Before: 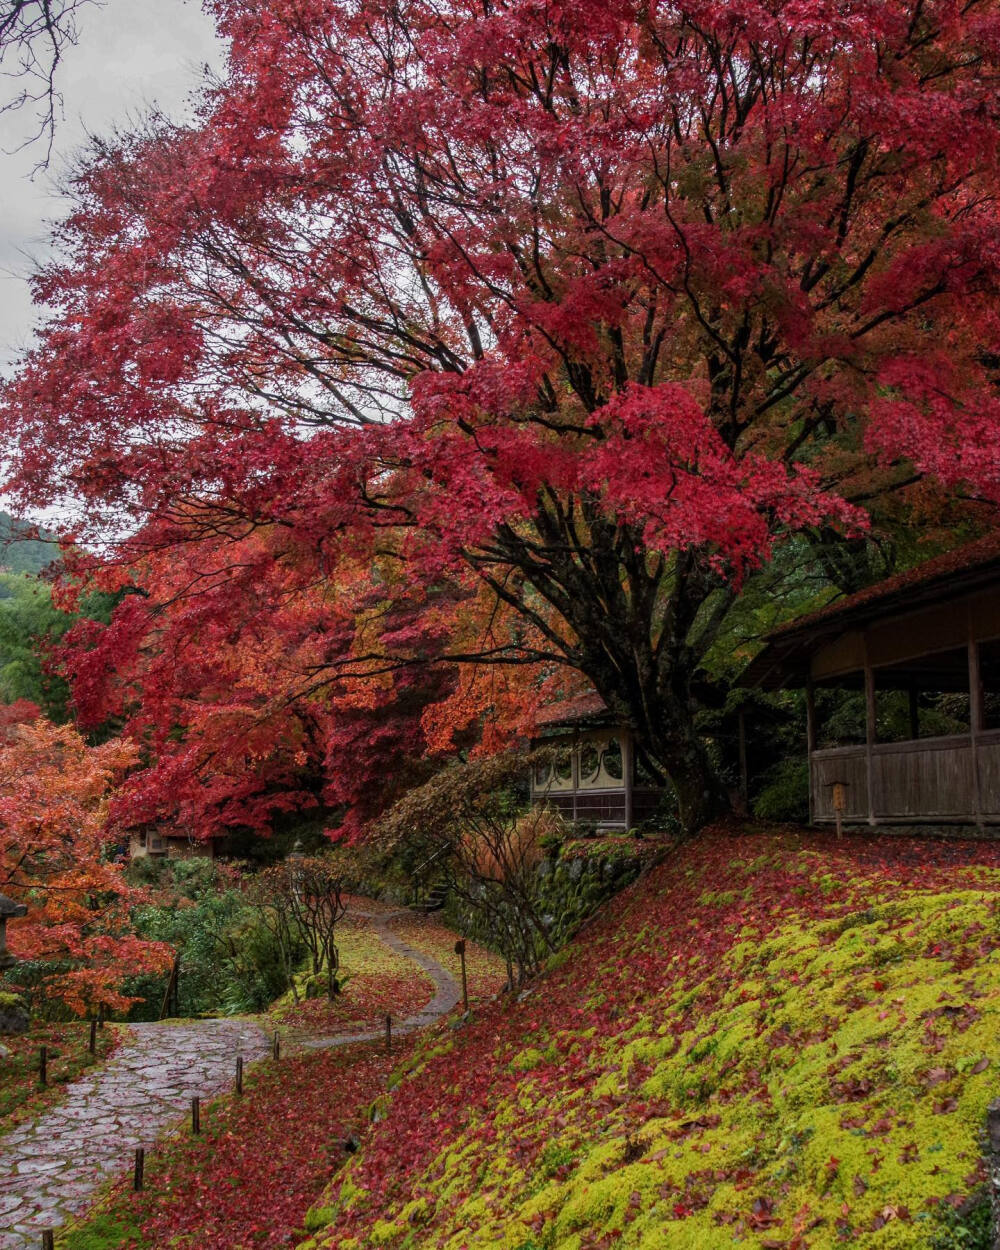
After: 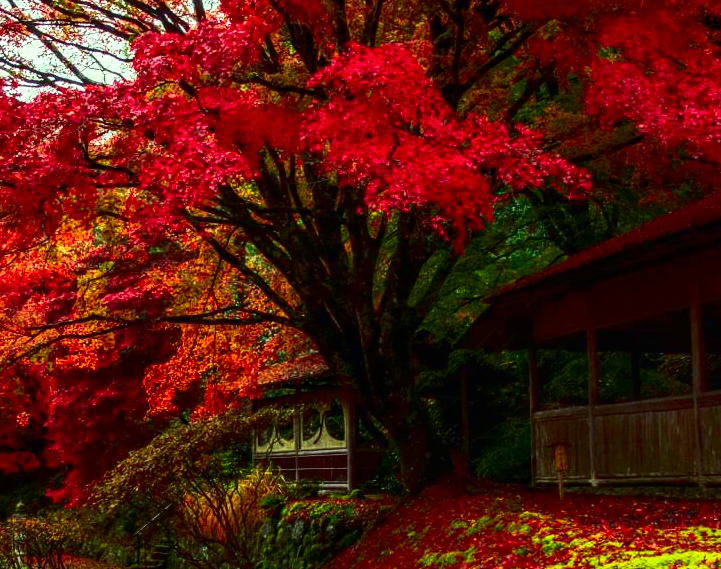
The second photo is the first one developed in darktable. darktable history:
contrast brightness saturation: contrast 0.279
crop and rotate: left 27.824%, top 27.127%, bottom 27.319%
local contrast: detail 130%
haze removal: compatibility mode true, adaptive false
color correction: highlights a* -11.1, highlights b* 9.81, saturation 1.72
tone equalizer: -8 EV -0.745 EV, -7 EV -0.703 EV, -6 EV -0.578 EV, -5 EV -0.4 EV, -3 EV 0.367 EV, -2 EV 0.6 EV, -1 EV 0.677 EV, +0 EV 0.749 EV, mask exposure compensation -0.5 EV
tone curve: curves: ch0 [(0, 0.024) (0.119, 0.146) (0.474, 0.485) (0.718, 0.739) (0.817, 0.839) (1, 0.998)]; ch1 [(0, 0) (0.377, 0.416) (0.439, 0.451) (0.477, 0.477) (0.501, 0.503) (0.538, 0.544) (0.58, 0.602) (0.664, 0.676) (0.783, 0.804) (1, 1)]; ch2 [(0, 0) (0.38, 0.405) (0.463, 0.456) (0.498, 0.497) (0.524, 0.535) (0.578, 0.576) (0.648, 0.665) (1, 1)], color space Lab, linked channels, preserve colors none
